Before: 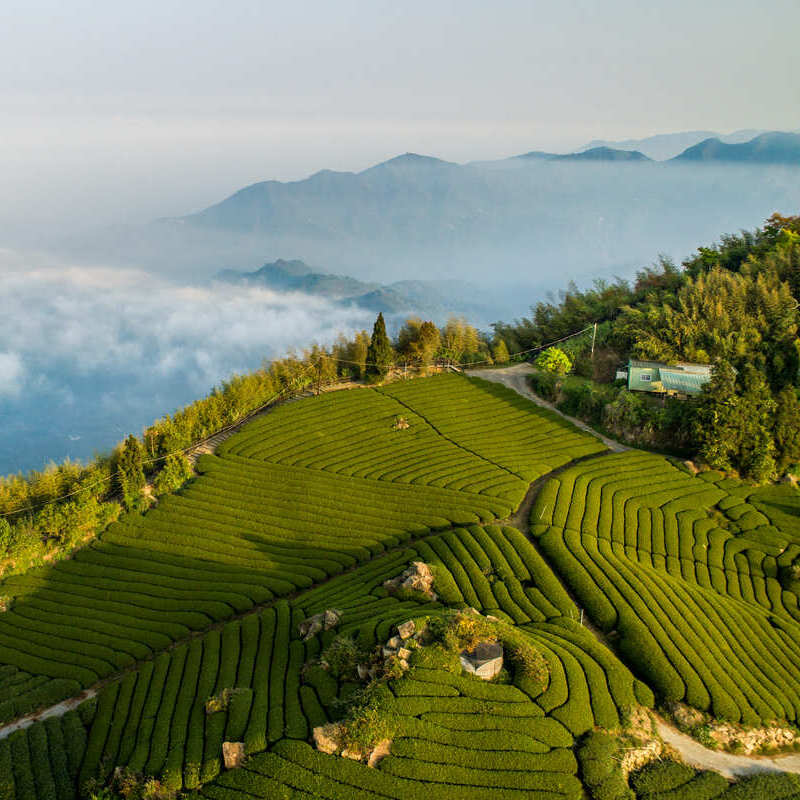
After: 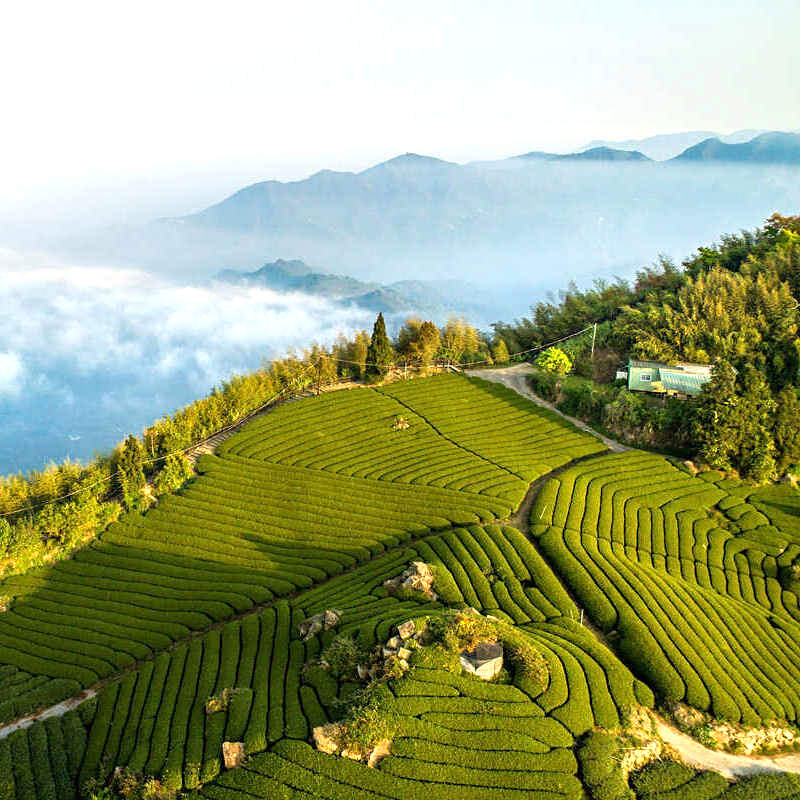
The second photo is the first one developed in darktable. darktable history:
exposure: exposure 0.765 EV, compensate highlight preservation false
sharpen: amount 0.215
